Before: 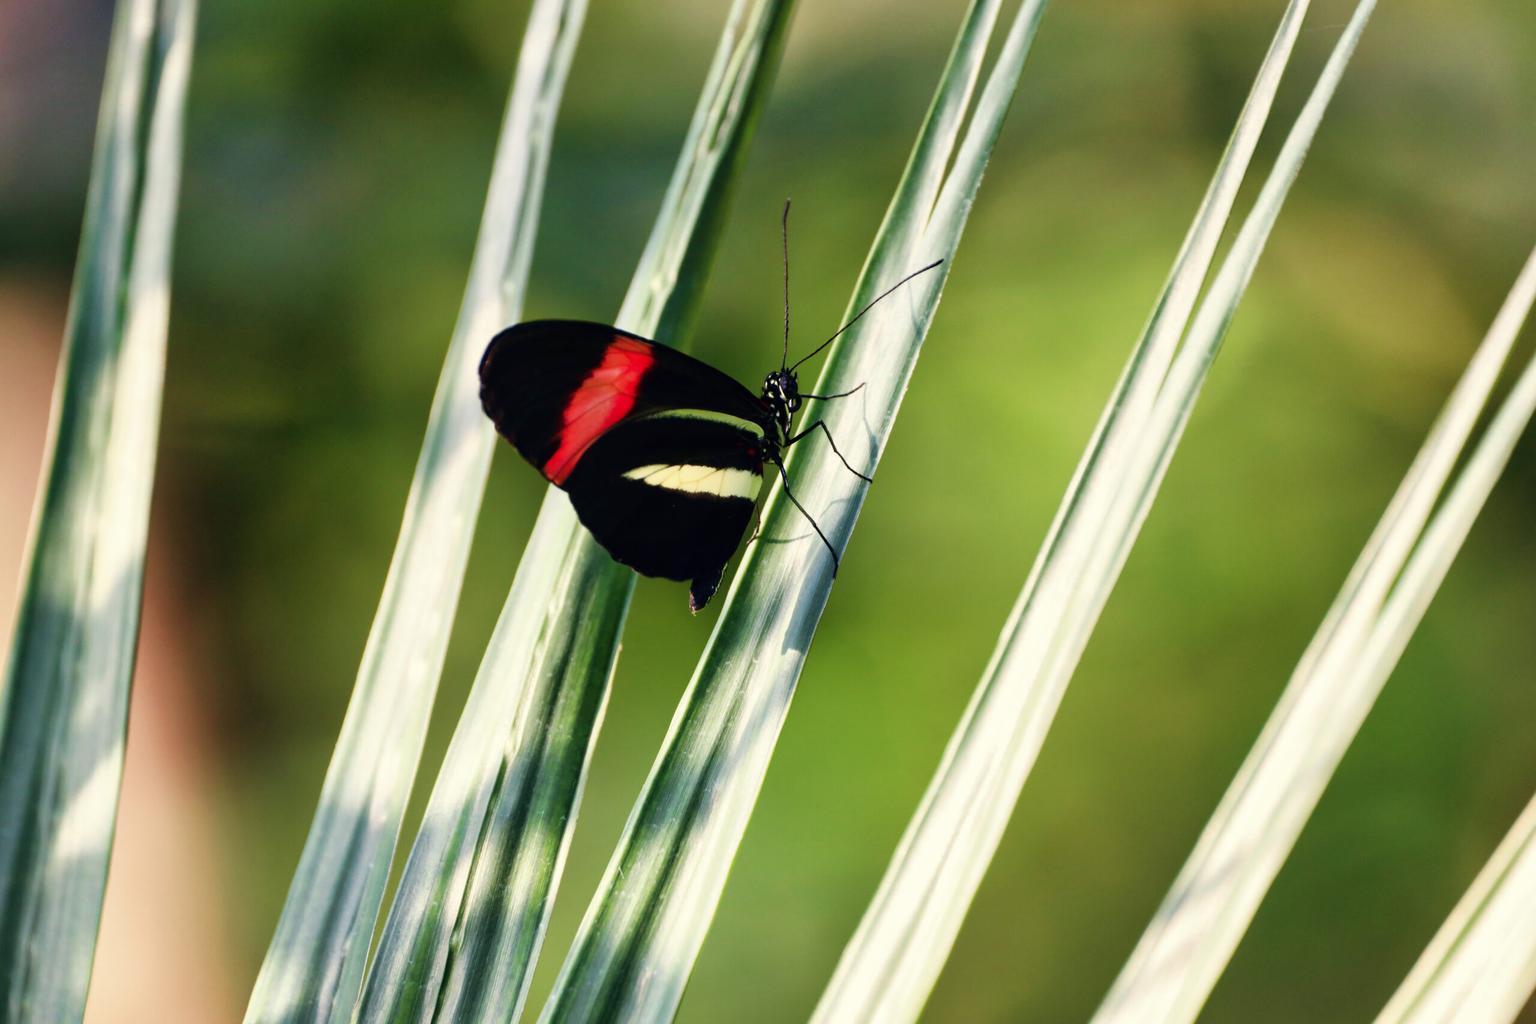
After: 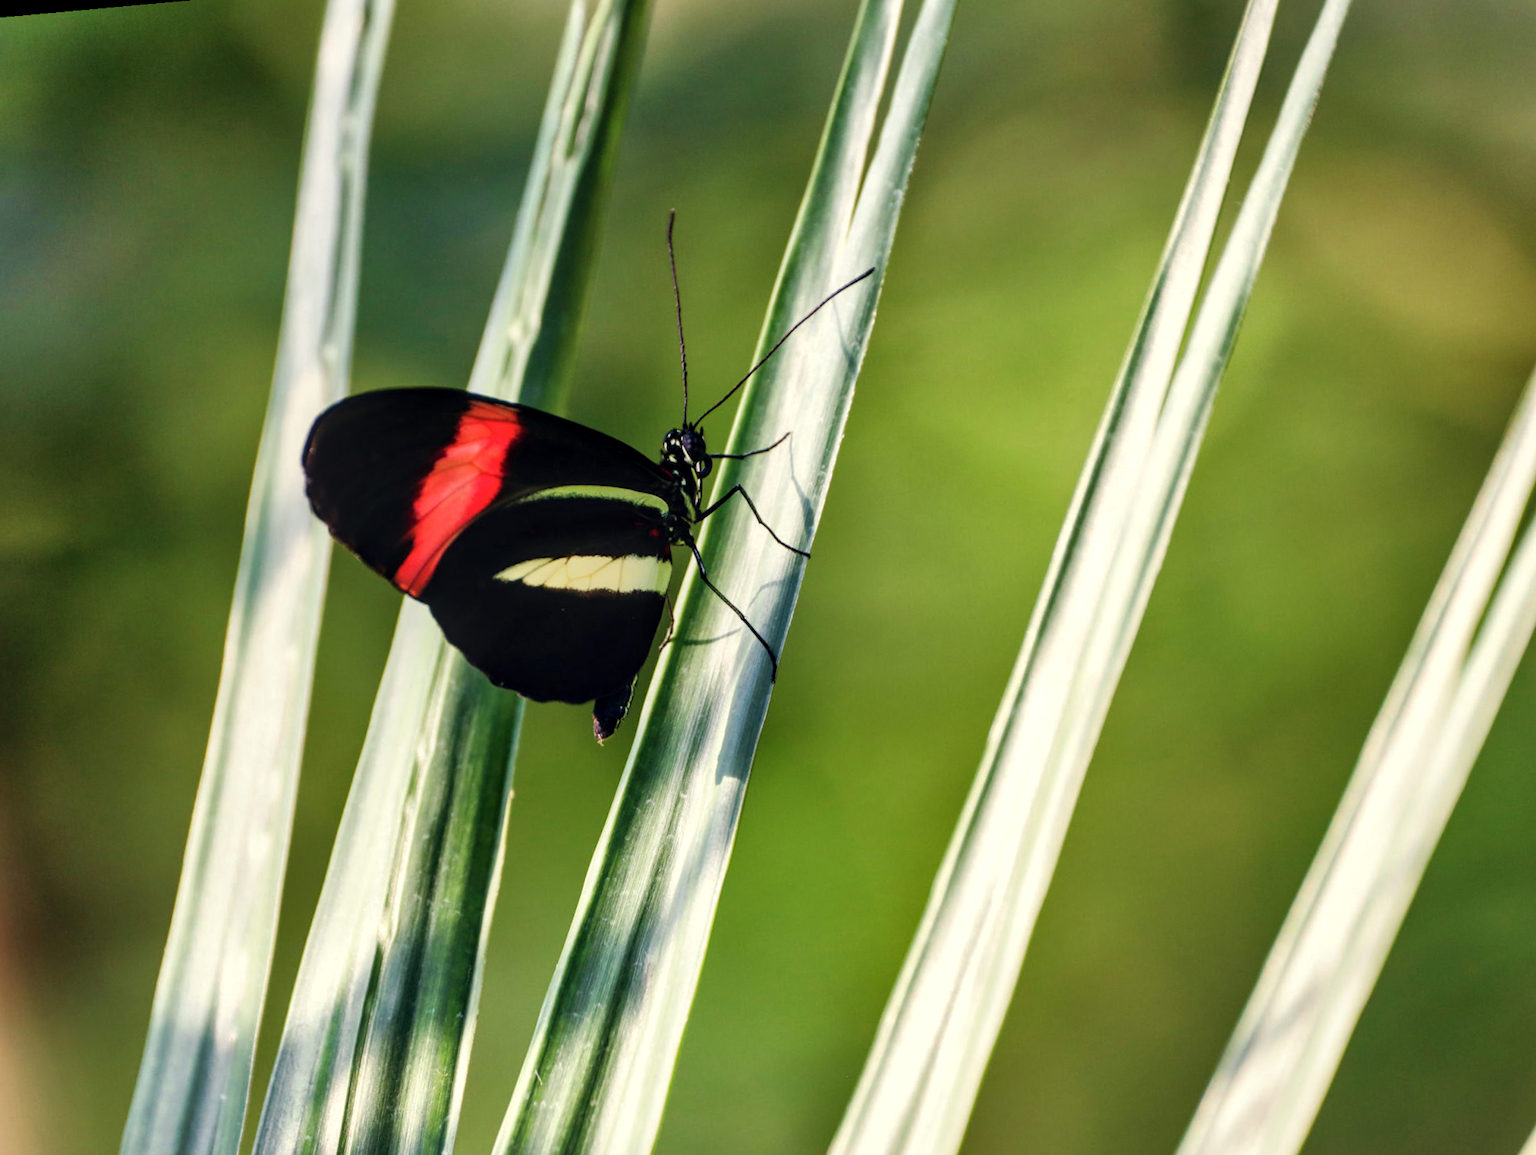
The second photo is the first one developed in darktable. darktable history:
crop: left 16.768%, top 8.653%, right 8.362%, bottom 12.485%
rotate and perspective: rotation -5.2°, automatic cropping off
local contrast: on, module defaults
shadows and highlights: soften with gaussian
